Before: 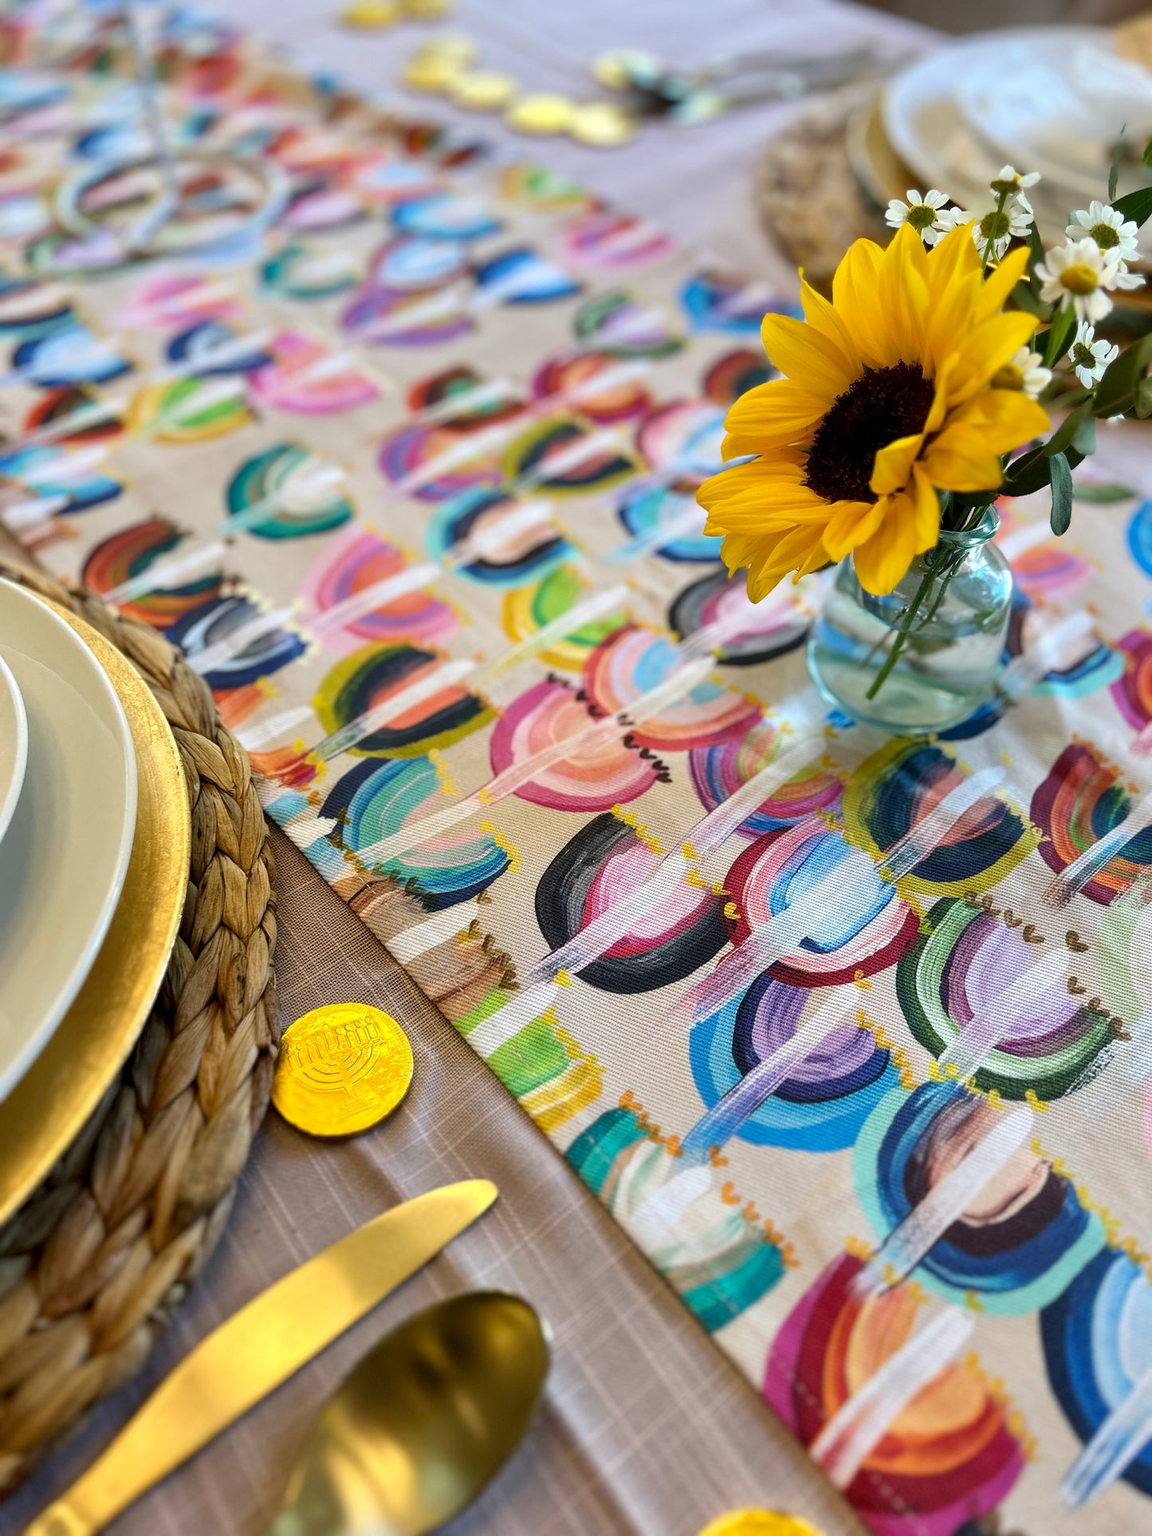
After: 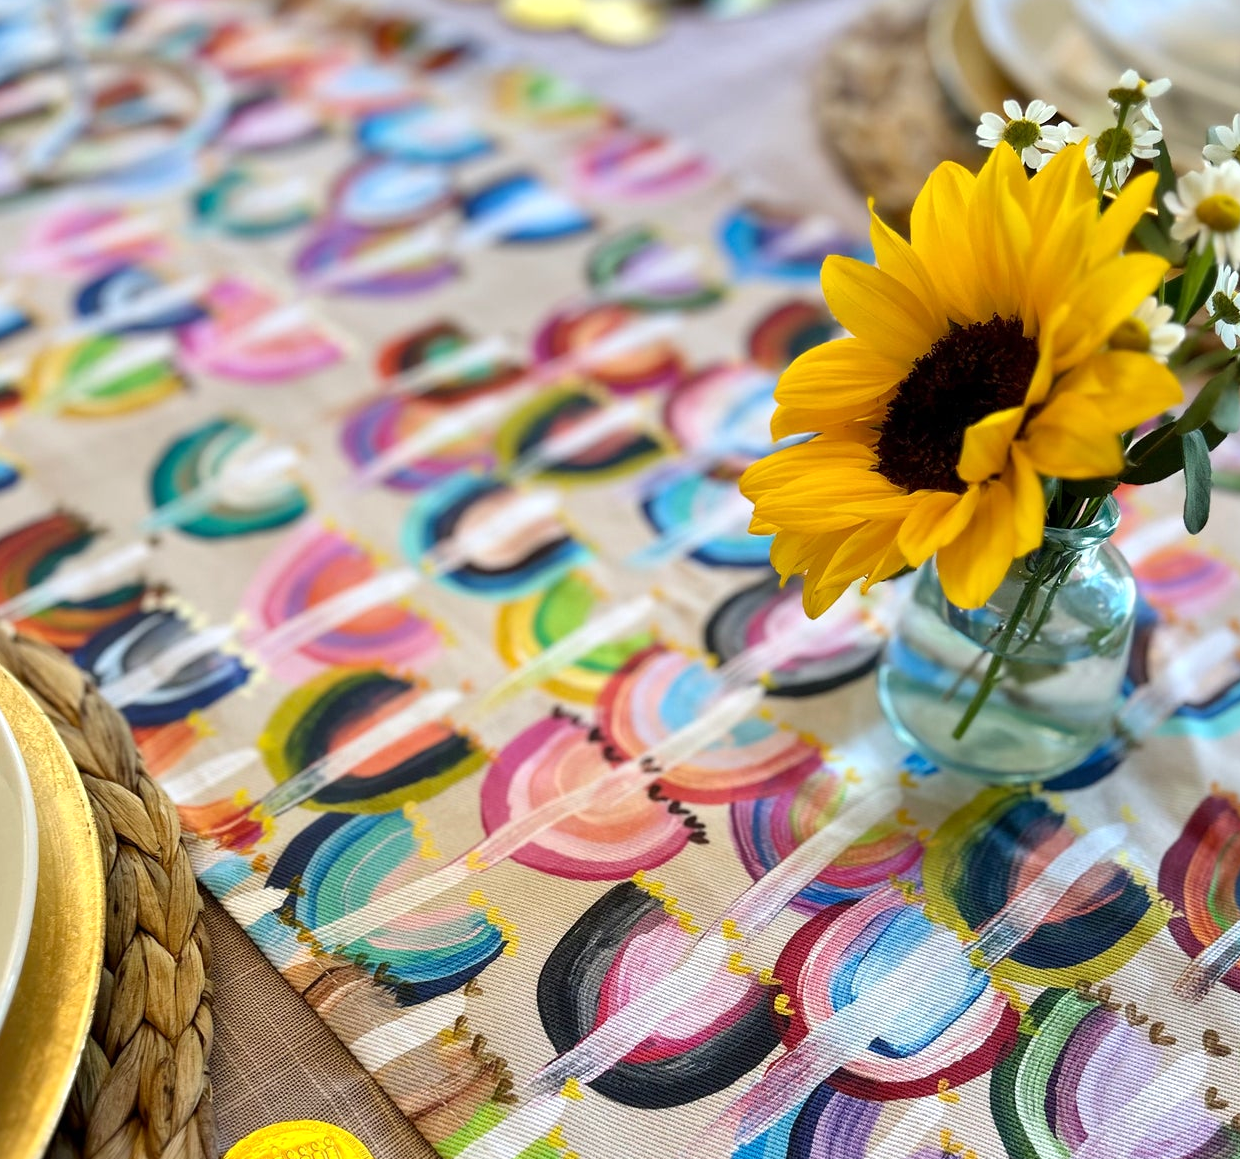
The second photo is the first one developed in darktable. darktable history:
crop and rotate: left 9.301%, top 7.212%, right 4.833%, bottom 32.624%
exposure: exposure 0.127 EV, compensate exposure bias true, compensate highlight preservation false
local contrast: mode bilateral grid, contrast 14, coarseness 37, detail 105%, midtone range 0.2
